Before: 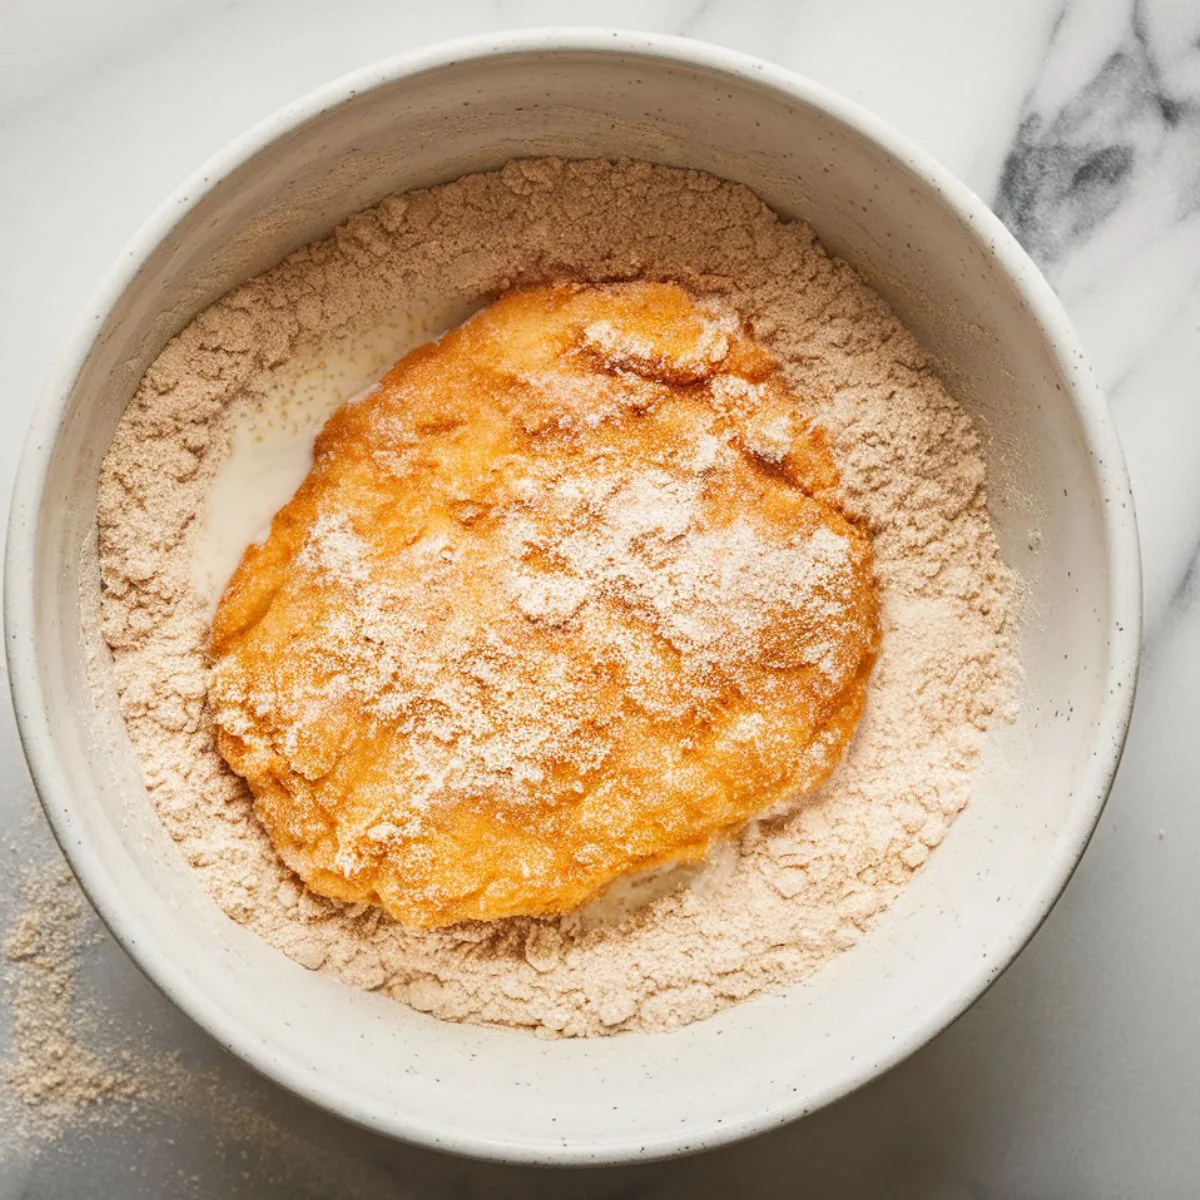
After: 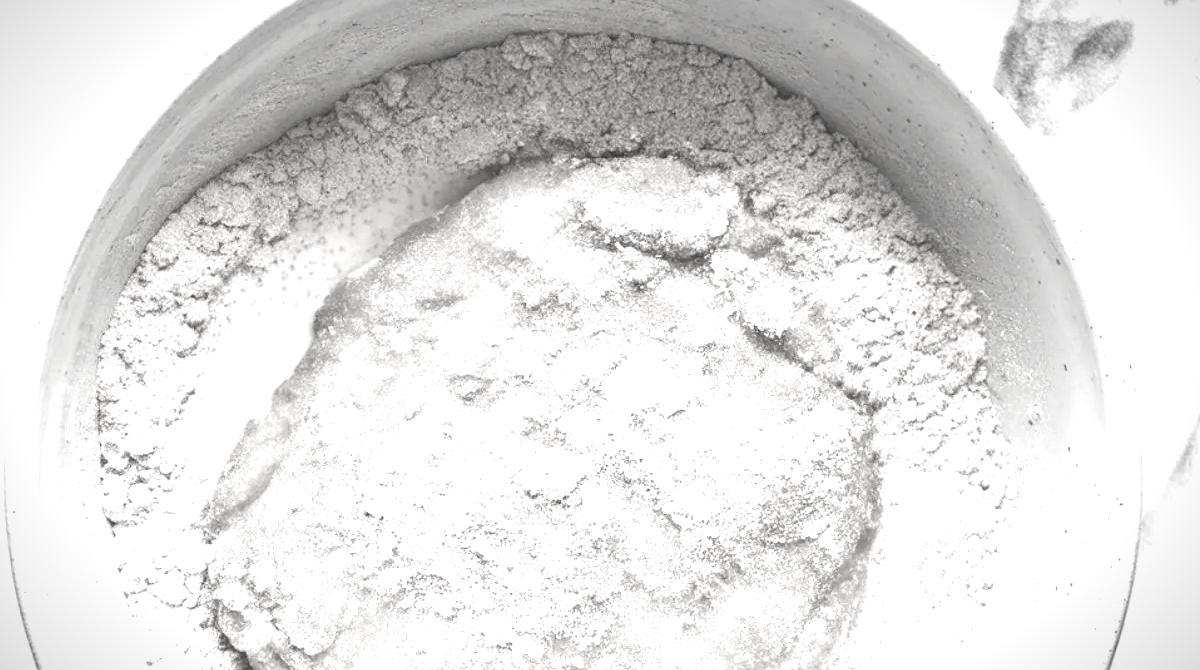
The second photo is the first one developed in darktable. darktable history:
crop and rotate: top 10.46%, bottom 33.679%
exposure: black level correction 0, exposure 1.199 EV, compensate exposure bias true, compensate highlight preservation false
velvia: strength 22.13%
contrast brightness saturation: saturation -0.988
vignetting: fall-off start 99.49%, width/height ratio 1.304
